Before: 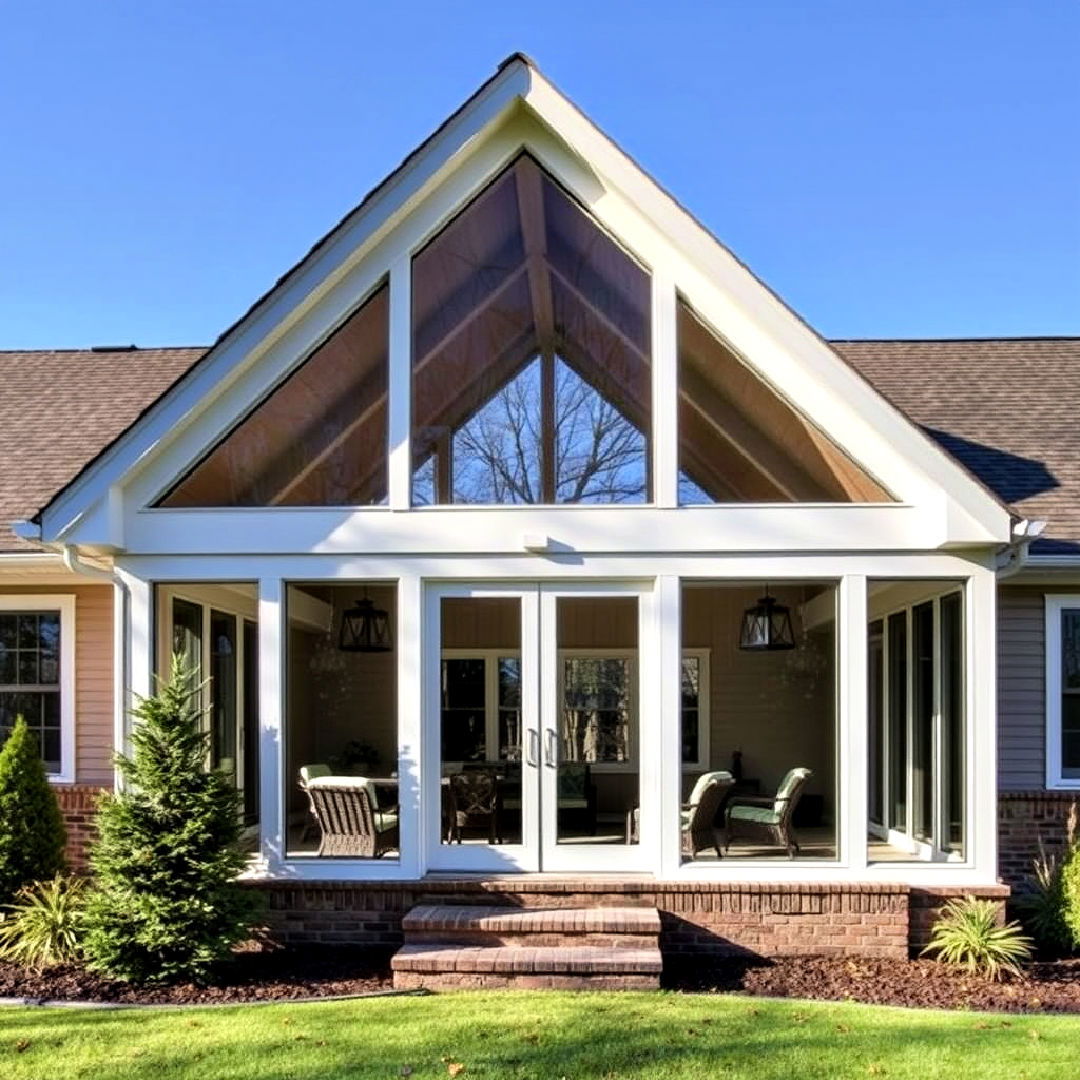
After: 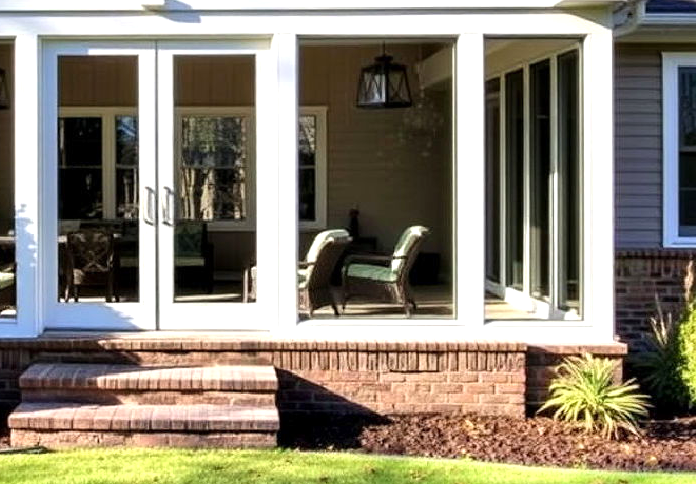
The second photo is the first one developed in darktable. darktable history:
crop and rotate: left 35.509%, top 50.238%, bottom 4.934%
exposure: exposure 0.376 EV, compensate highlight preservation false
